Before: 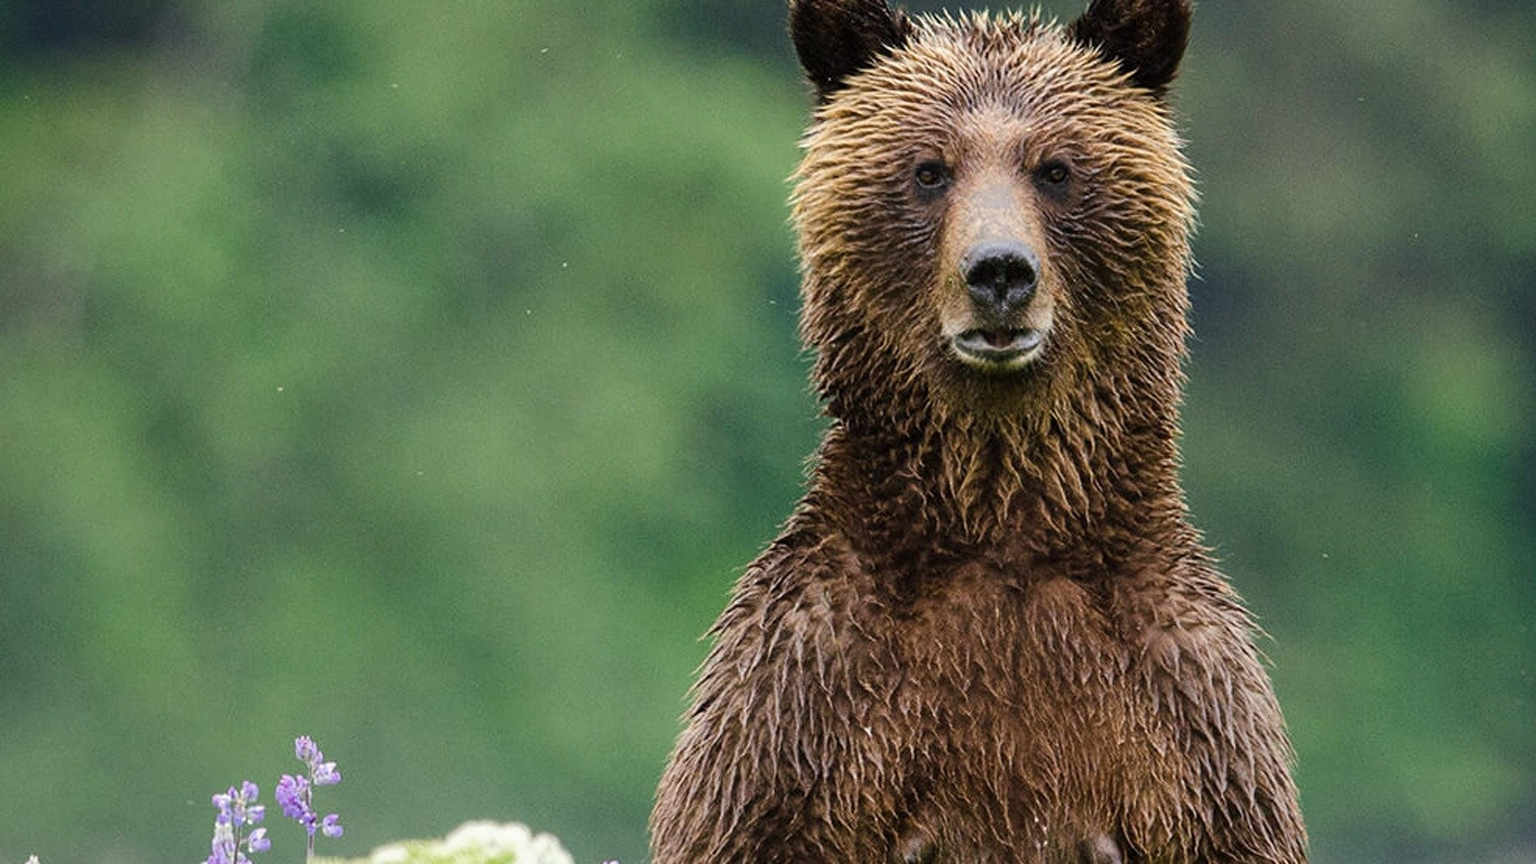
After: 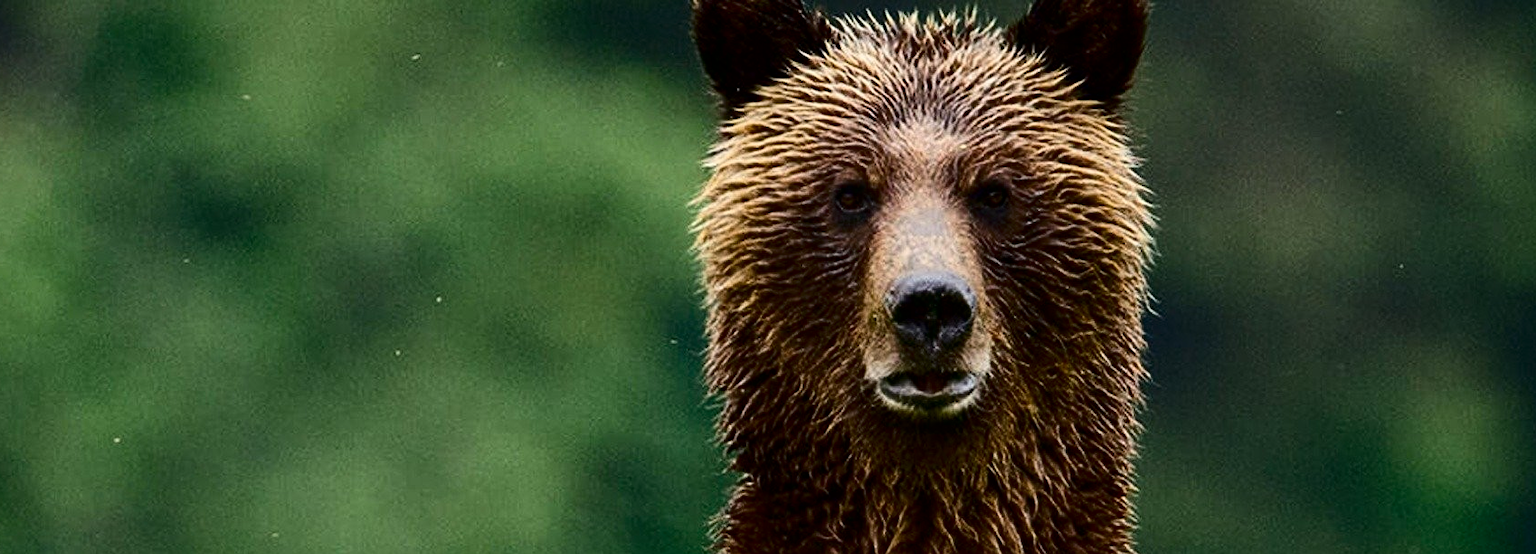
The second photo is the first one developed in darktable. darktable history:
crop and rotate: left 11.539%, bottom 43.227%
contrast brightness saturation: contrast 0.237, brightness -0.225, saturation 0.138
